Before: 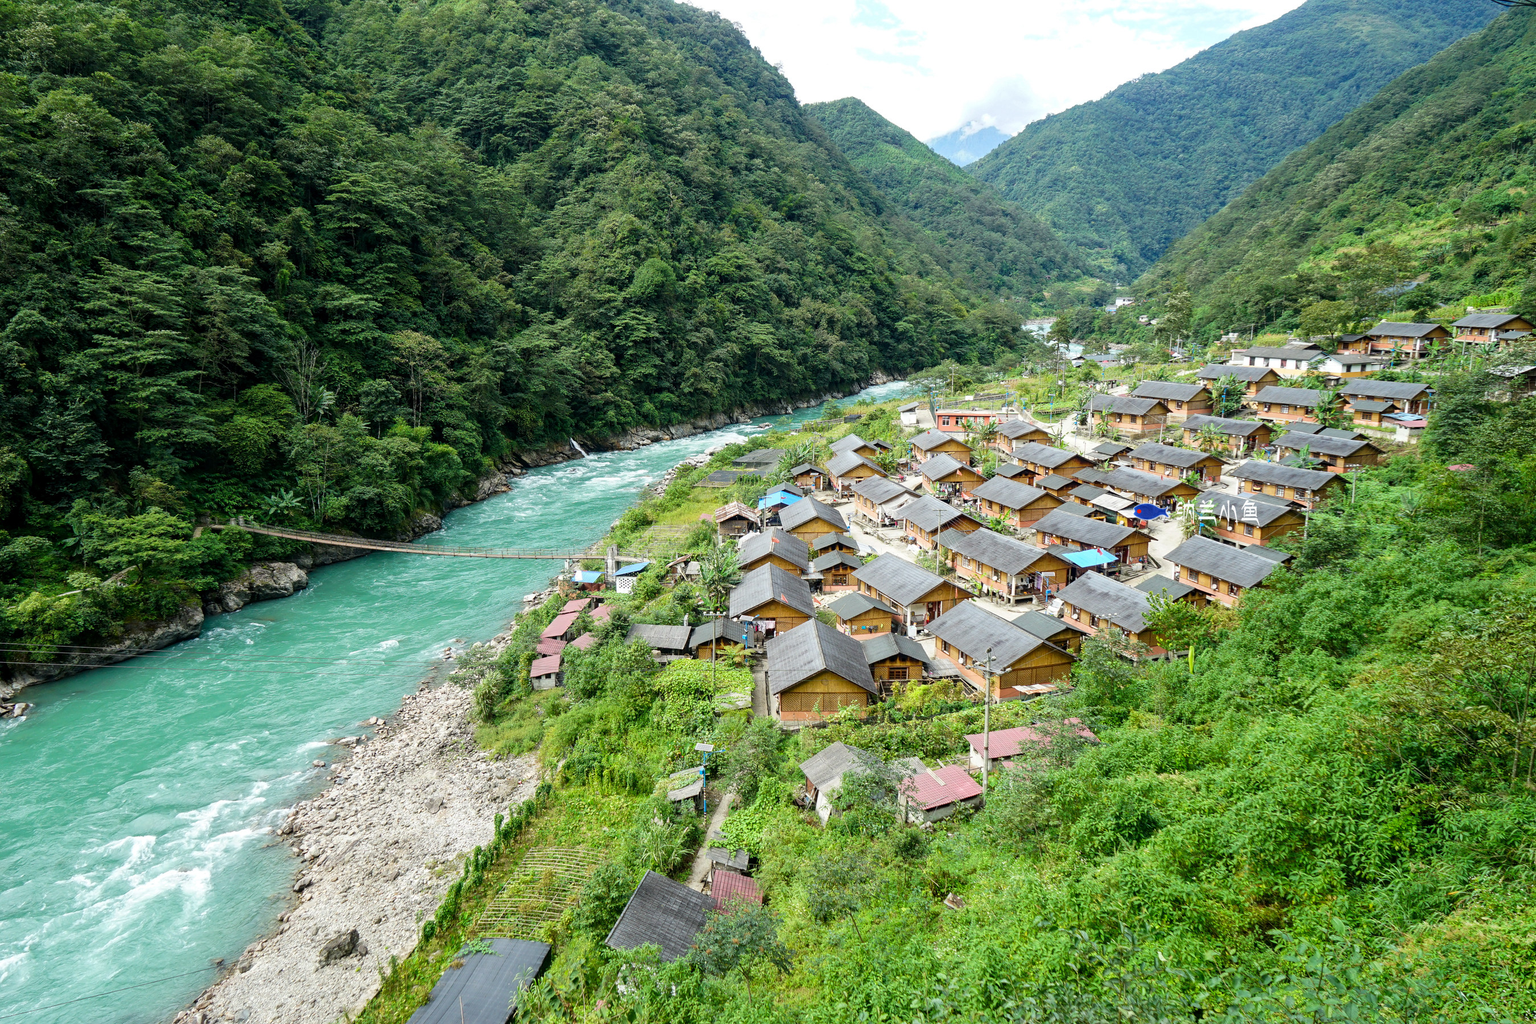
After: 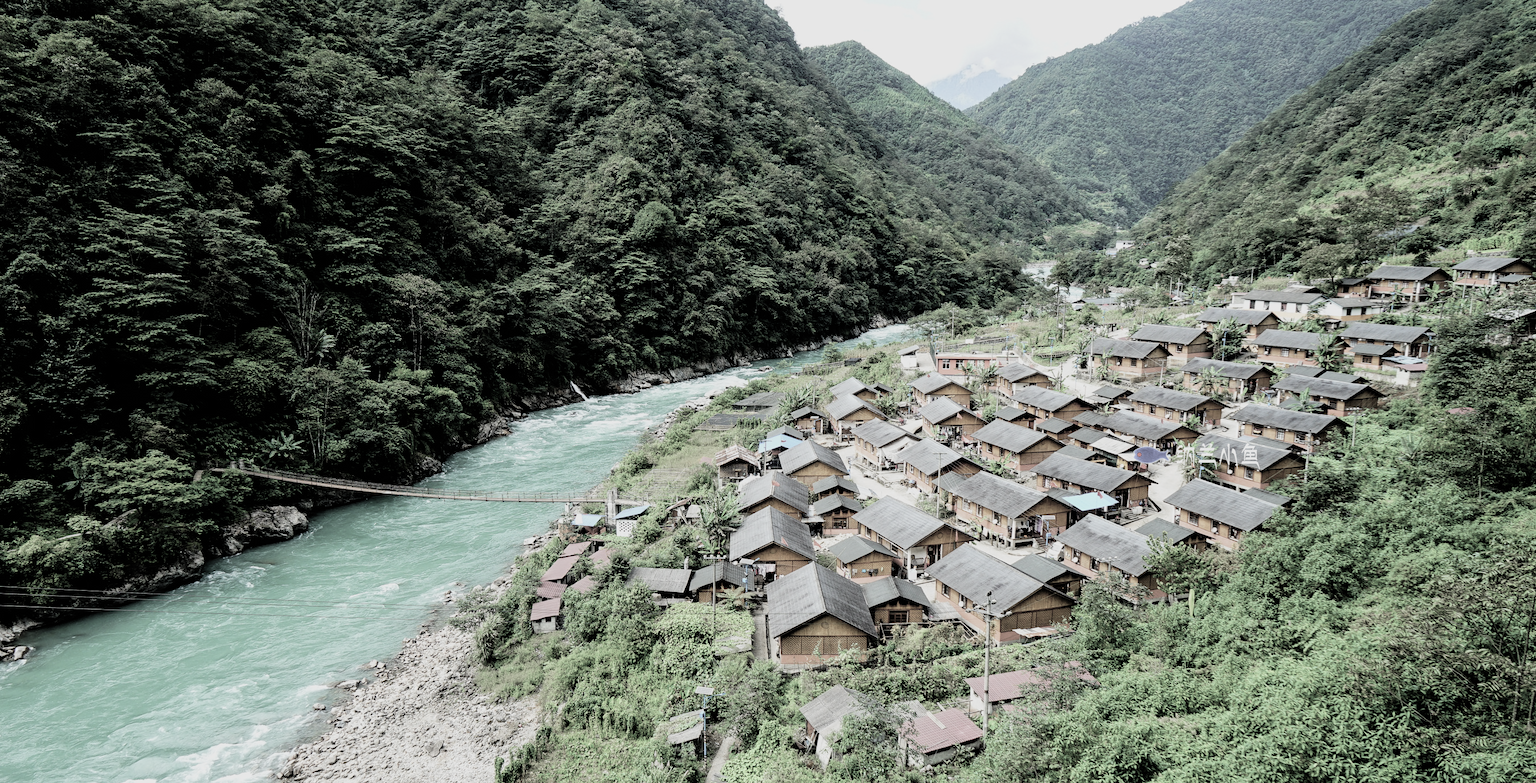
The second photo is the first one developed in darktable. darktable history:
filmic rgb: black relative exposure -5.12 EV, white relative exposure 3.99 EV, hardness 2.88, contrast 1.408, highlights saturation mix -30.68%, color science v4 (2020)
crop: top 5.568%, bottom 17.832%
color zones: curves: ch0 [(0.11, 0.396) (0.195, 0.36) (0.25, 0.5) (0.303, 0.412) (0.357, 0.544) (0.75, 0.5) (0.967, 0.328)]; ch1 [(0, 0.468) (0.112, 0.512) (0.202, 0.6) (0.25, 0.5) (0.307, 0.352) (0.357, 0.544) (0.75, 0.5) (0.963, 0.524)]
